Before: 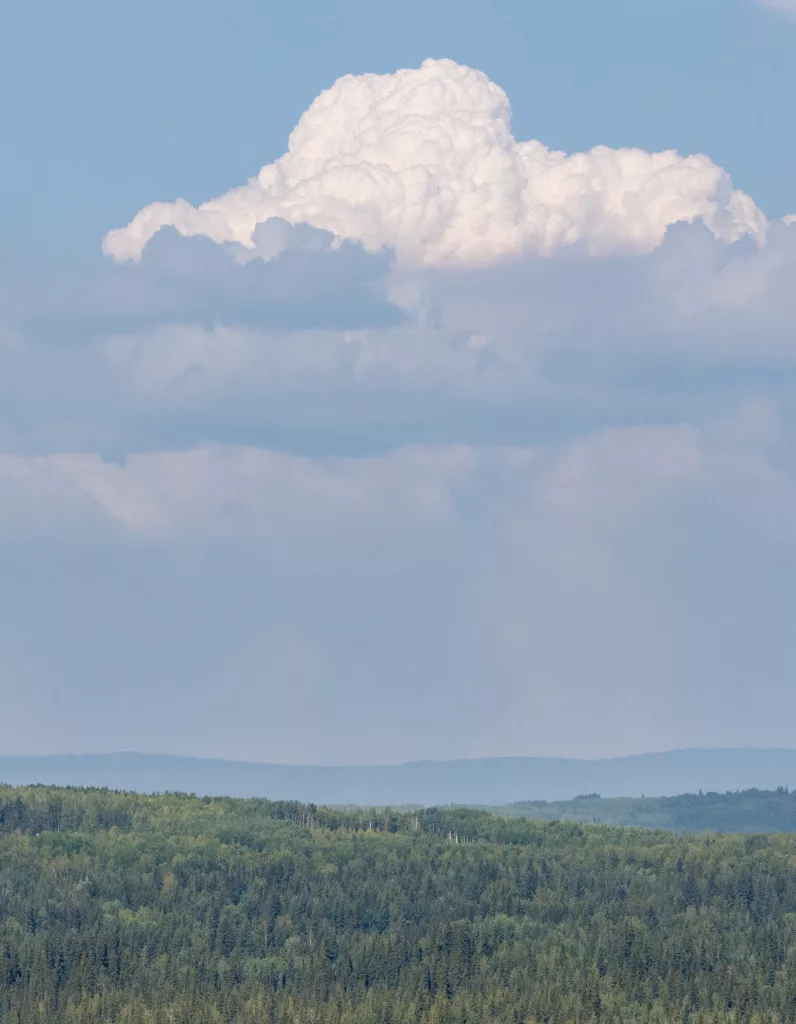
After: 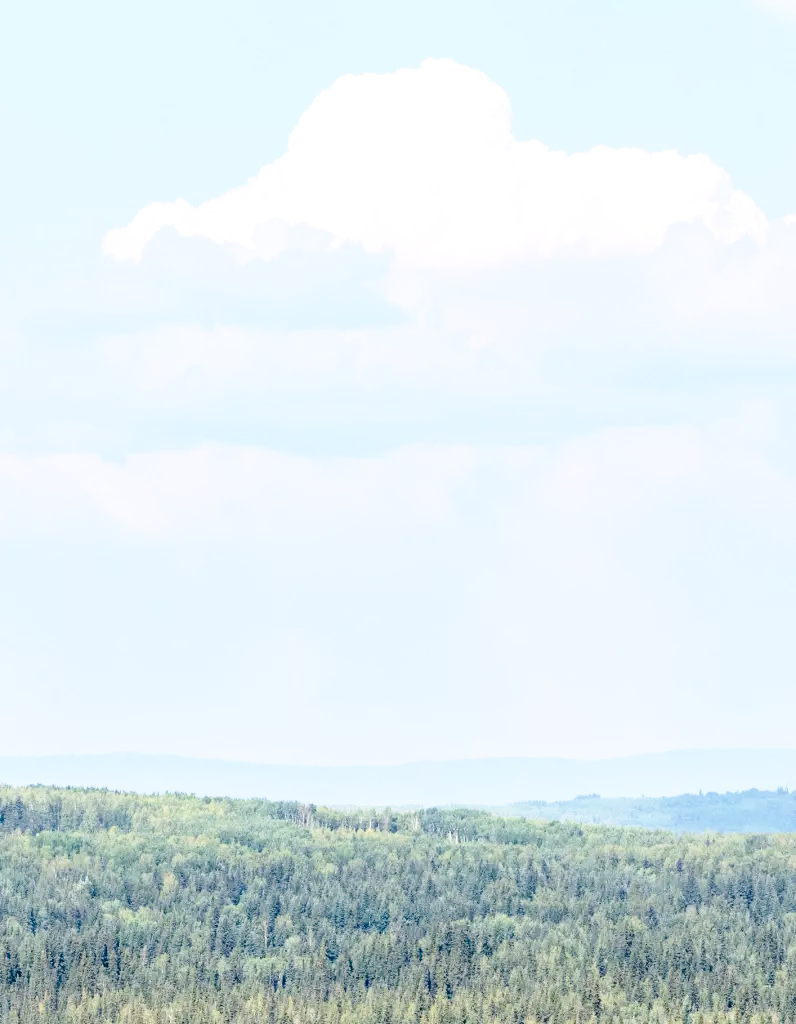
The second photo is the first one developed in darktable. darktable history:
exposure: exposure 0.64 EV, compensate highlight preservation false
tone equalizer: on, module defaults
contrast brightness saturation: contrast 0.22
base curve: curves: ch0 [(0, 0) (0.028, 0.03) (0.121, 0.232) (0.46, 0.748) (0.859, 0.968) (1, 1)], preserve colors none
